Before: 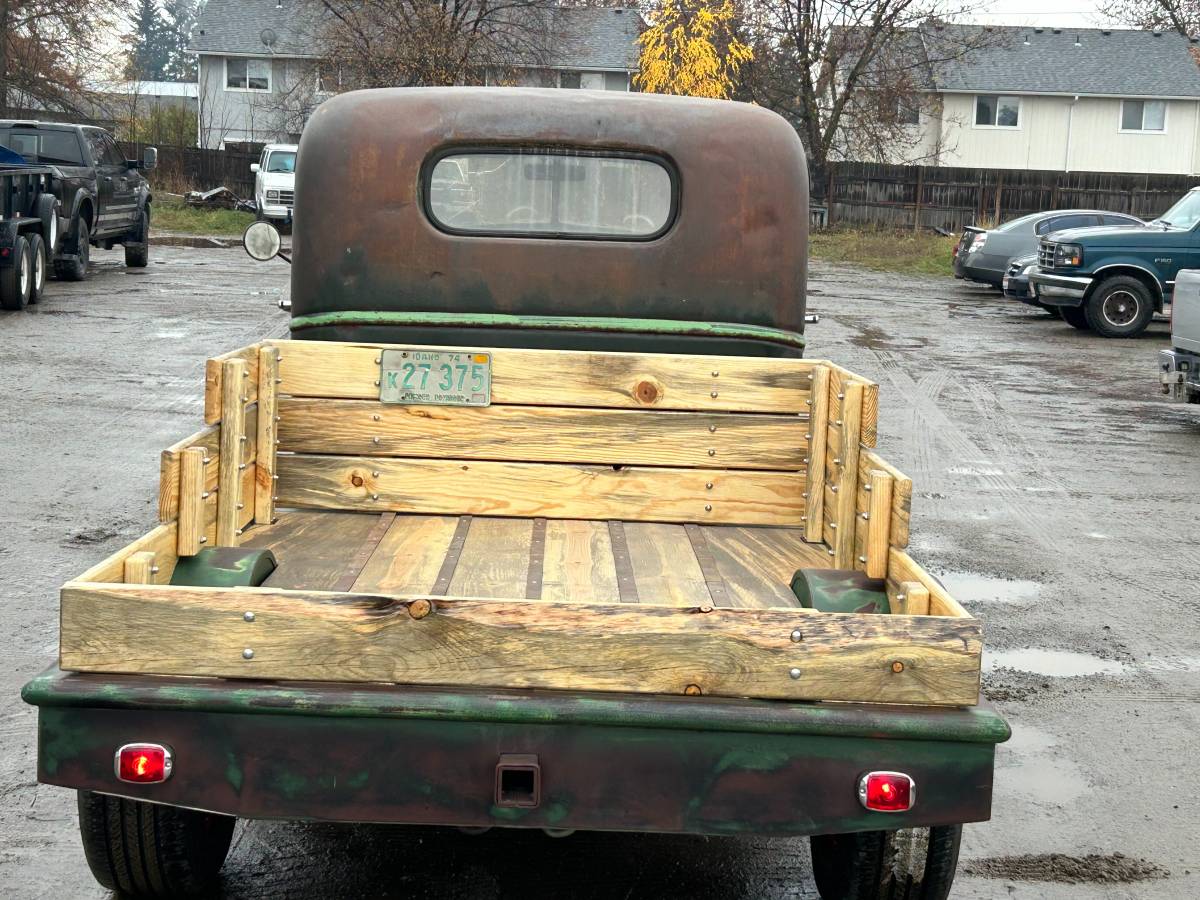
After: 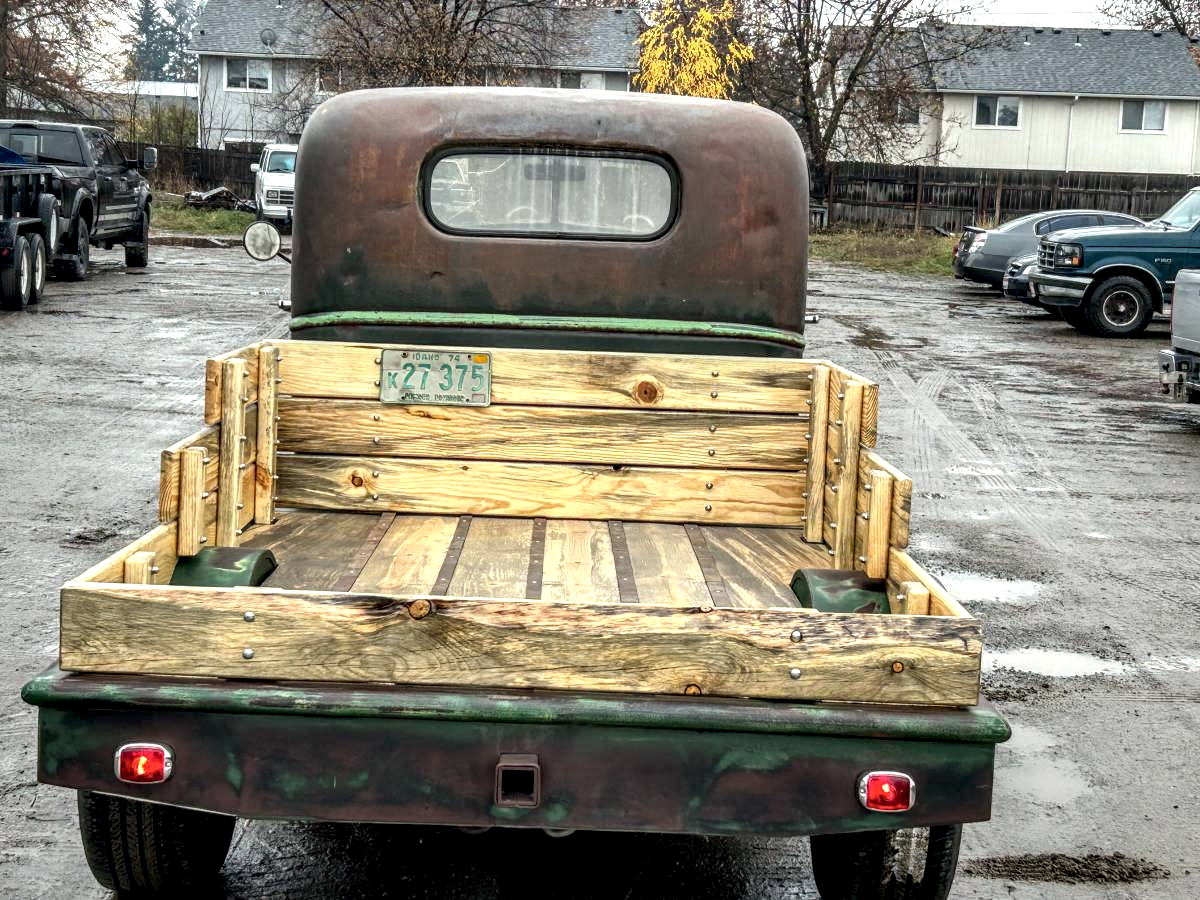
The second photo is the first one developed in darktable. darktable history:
local contrast: highlights 5%, shadows 3%, detail 181%
exposure: compensate highlight preservation false
